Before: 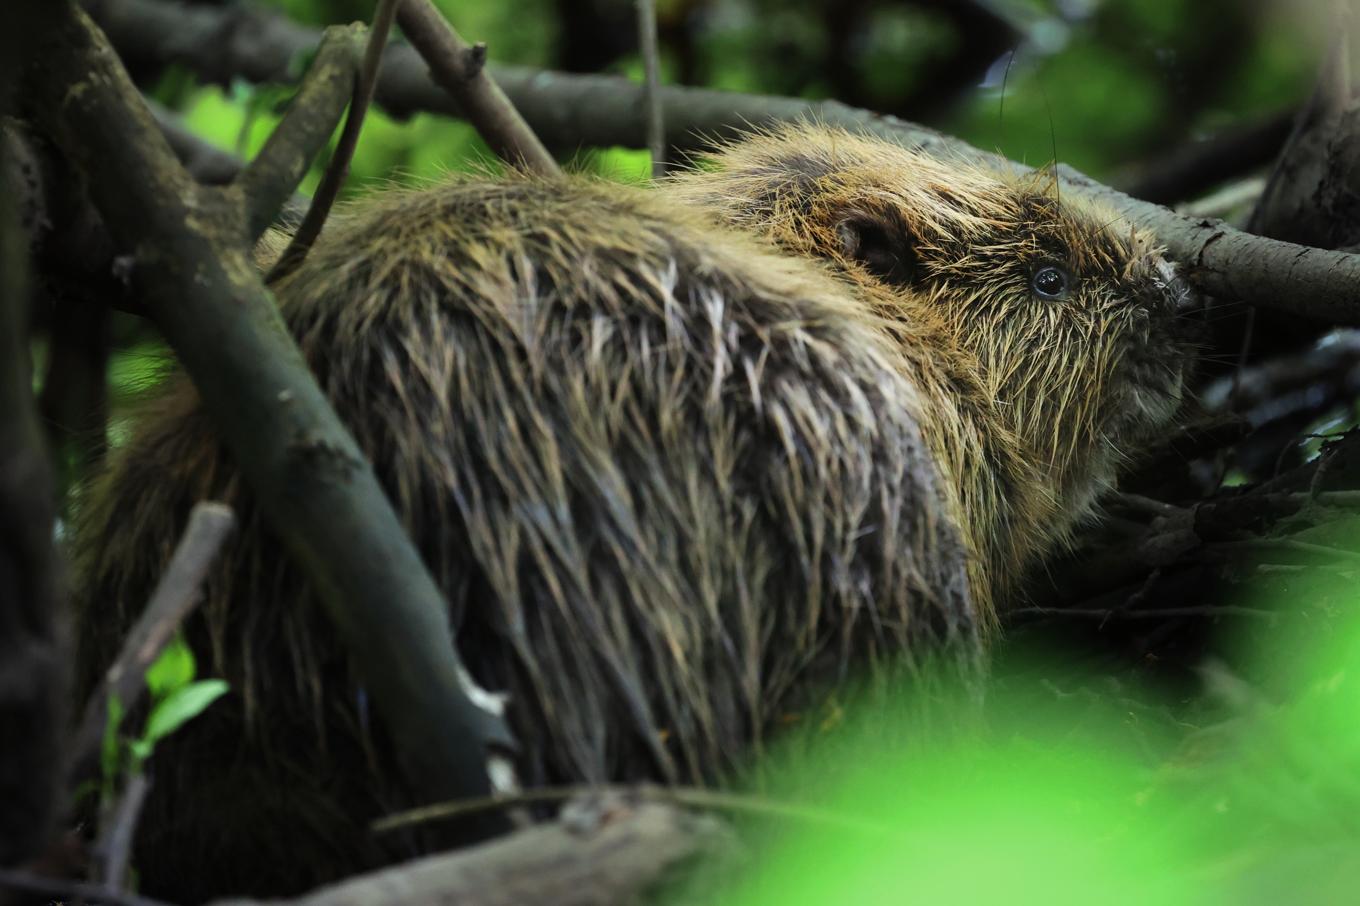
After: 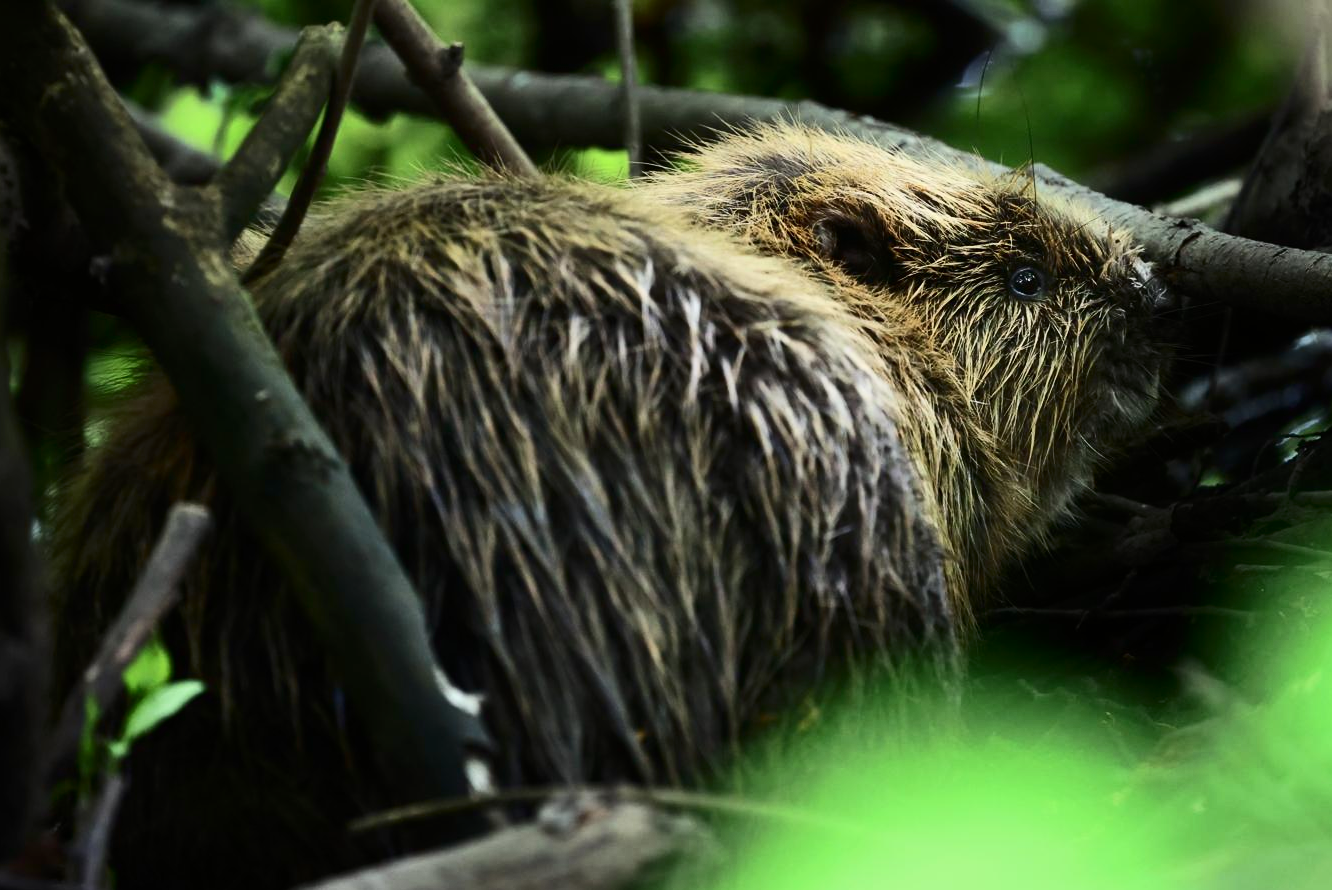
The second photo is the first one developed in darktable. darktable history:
contrast brightness saturation: contrast 0.284
crop: left 1.713%, right 0.287%, bottom 1.659%
